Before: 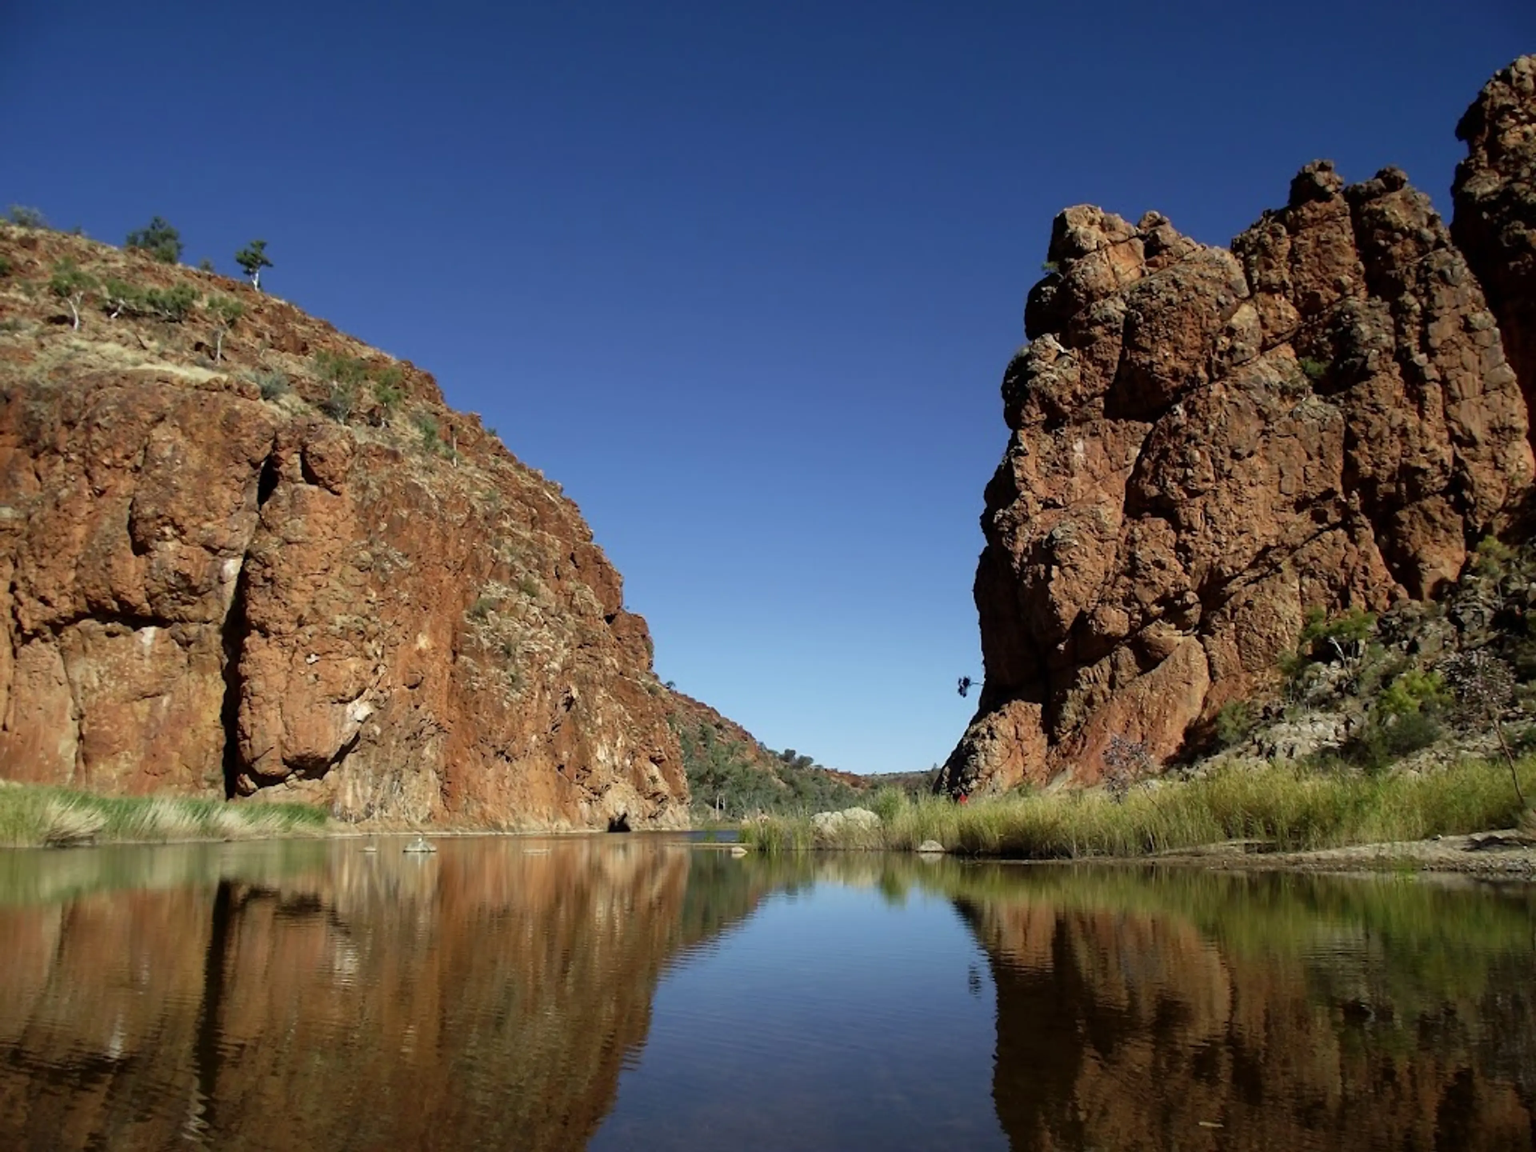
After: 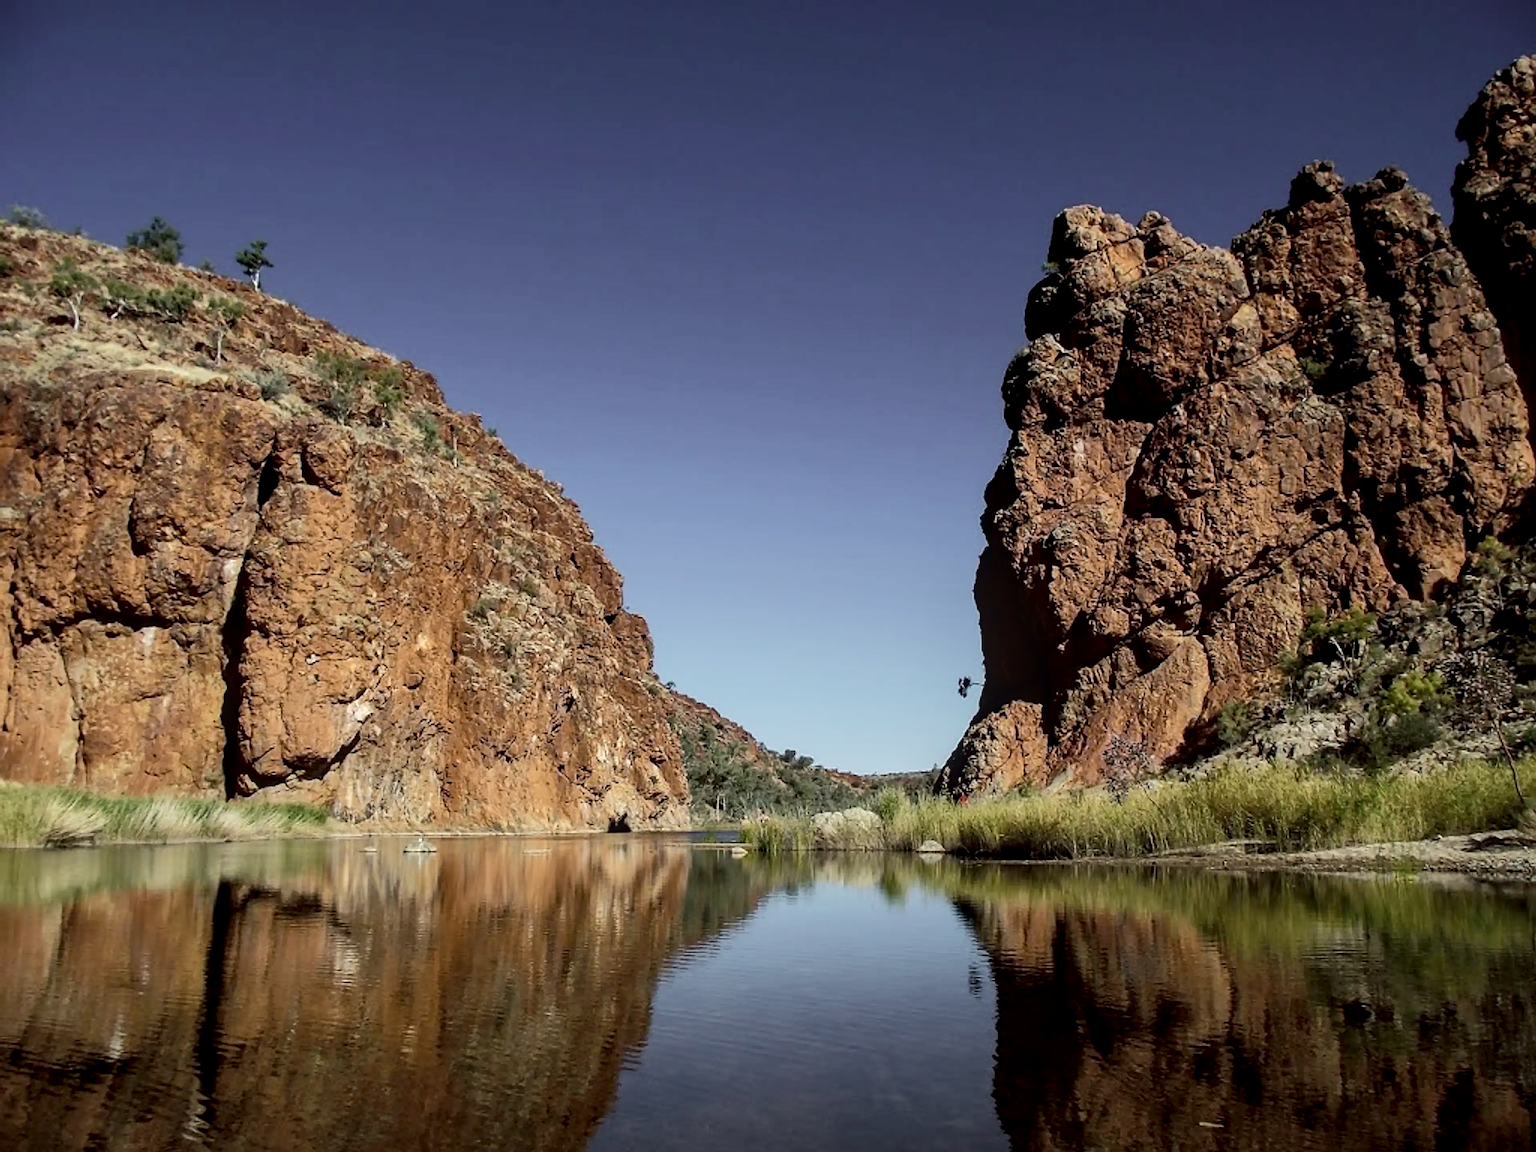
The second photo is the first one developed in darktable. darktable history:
sharpen: amount 0.901
local contrast: on, module defaults
tone curve: curves: ch0 [(0, 0) (0.052, 0.018) (0.236, 0.207) (0.41, 0.417) (0.485, 0.518) (0.54, 0.584) (0.625, 0.666) (0.845, 0.828) (0.994, 0.964)]; ch1 [(0, 0.055) (0.15, 0.117) (0.317, 0.34) (0.382, 0.408) (0.434, 0.441) (0.472, 0.479) (0.498, 0.501) (0.557, 0.558) (0.616, 0.59) (0.739, 0.7) (0.873, 0.857) (1, 0.928)]; ch2 [(0, 0) (0.352, 0.403) (0.447, 0.466) (0.482, 0.482) (0.528, 0.526) (0.586, 0.577) (0.618, 0.621) (0.785, 0.747) (1, 1)], color space Lab, independent channels, preserve colors none
